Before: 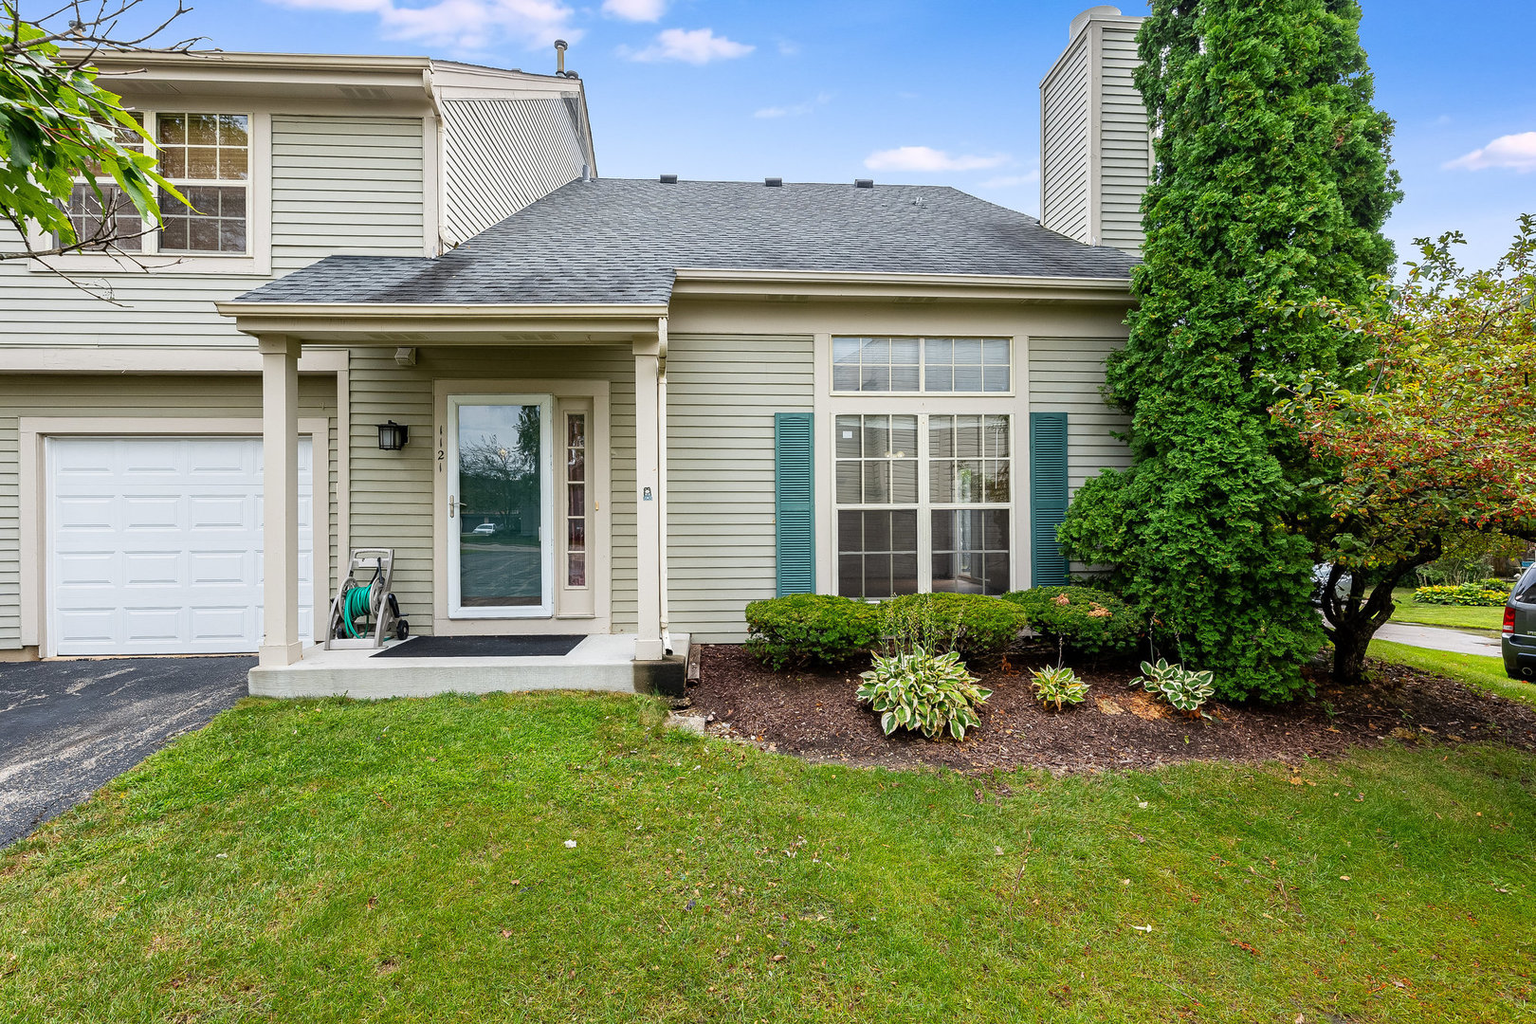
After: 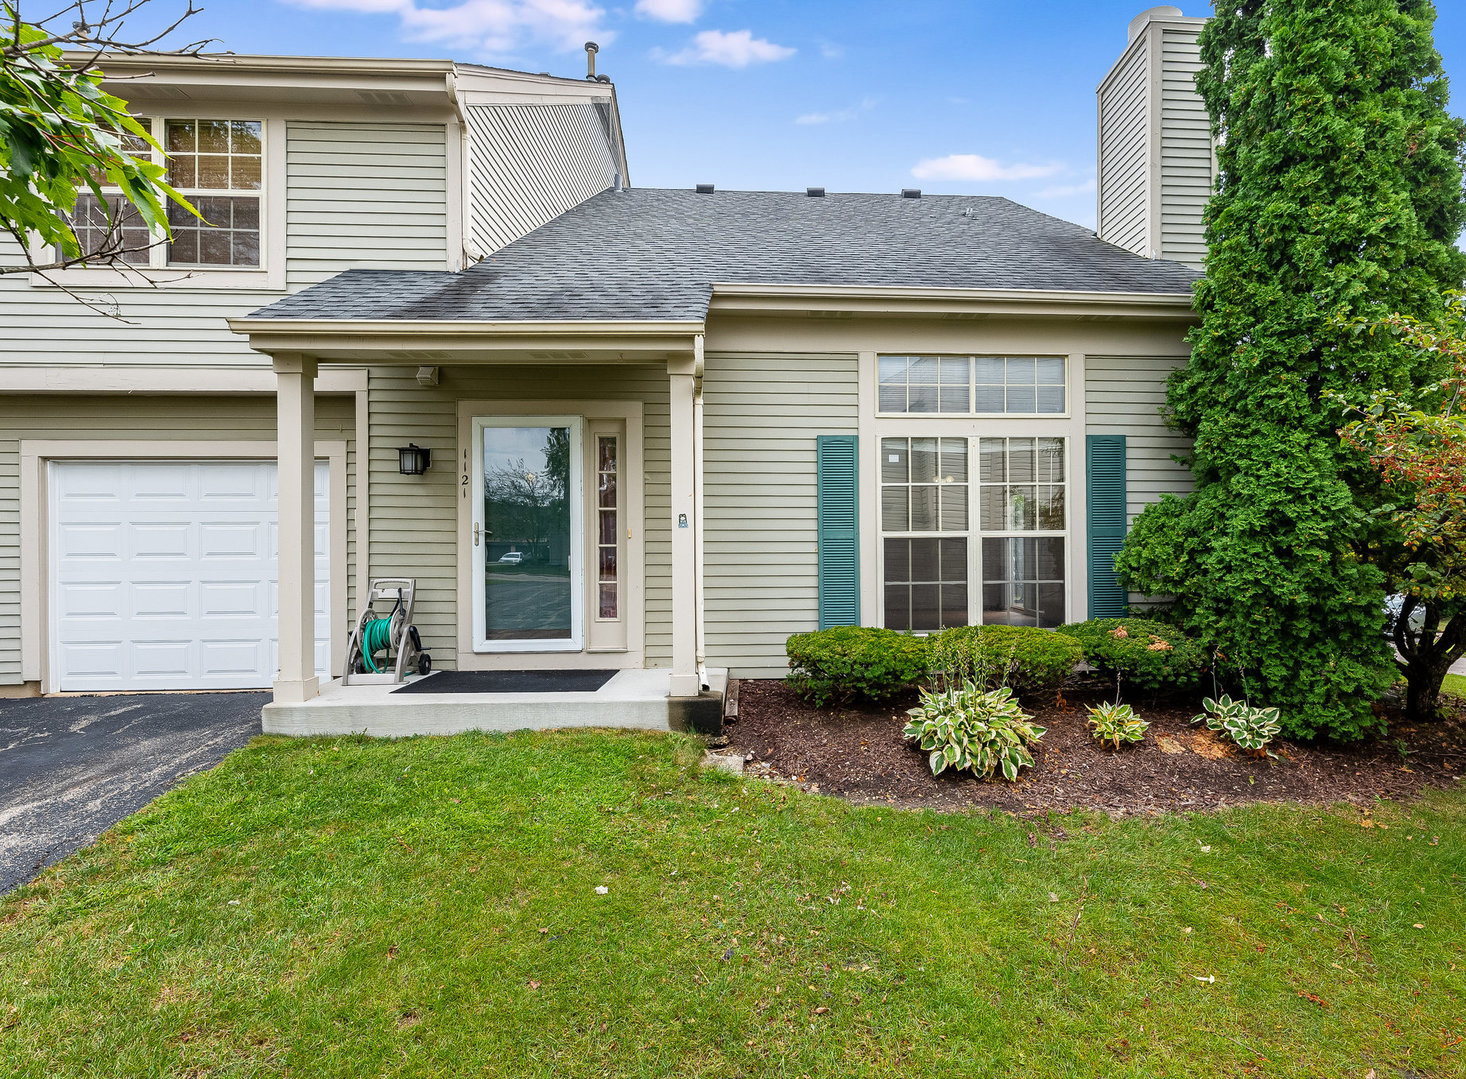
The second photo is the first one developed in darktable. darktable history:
shadows and highlights: radius 125.36, shadows 30.57, highlights -30.53, low approximation 0.01, soften with gaussian
crop: right 9.49%, bottom 0.041%
